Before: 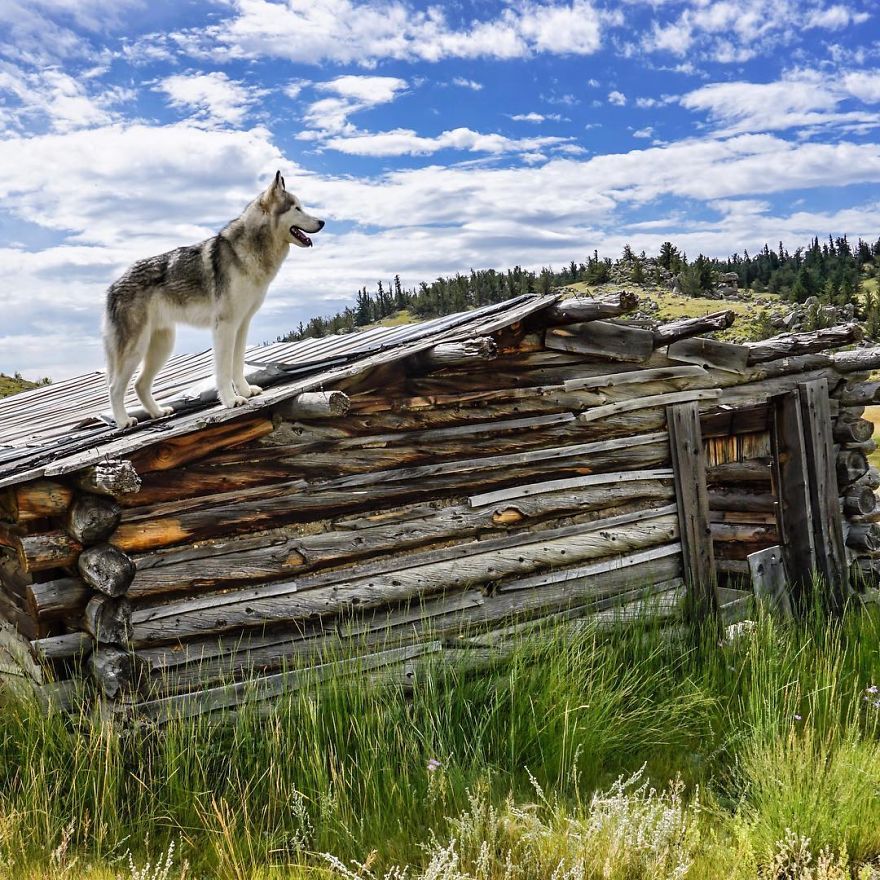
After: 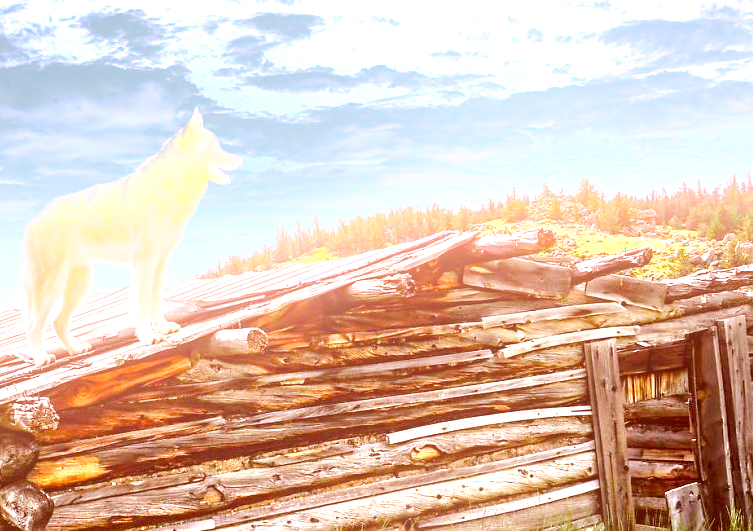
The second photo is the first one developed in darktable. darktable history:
crop and rotate: left 9.345%, top 7.22%, right 4.982%, bottom 32.331%
exposure: black level correction 0, exposure 1.3 EV, compensate highlight preservation false
color correction: highlights a* 9.03, highlights b* 8.71, shadows a* 40, shadows b* 40, saturation 0.8
rgb levels: preserve colors max RGB
white balance: red 0.98, blue 1.034
color balance rgb: global offset › luminance -0.51%, perceptual saturation grading › global saturation 27.53%, perceptual saturation grading › highlights -25%, perceptual saturation grading › shadows 25%, perceptual brilliance grading › highlights 6.62%, perceptual brilliance grading › mid-tones 17.07%, perceptual brilliance grading › shadows -5.23%
bloom: on, module defaults
